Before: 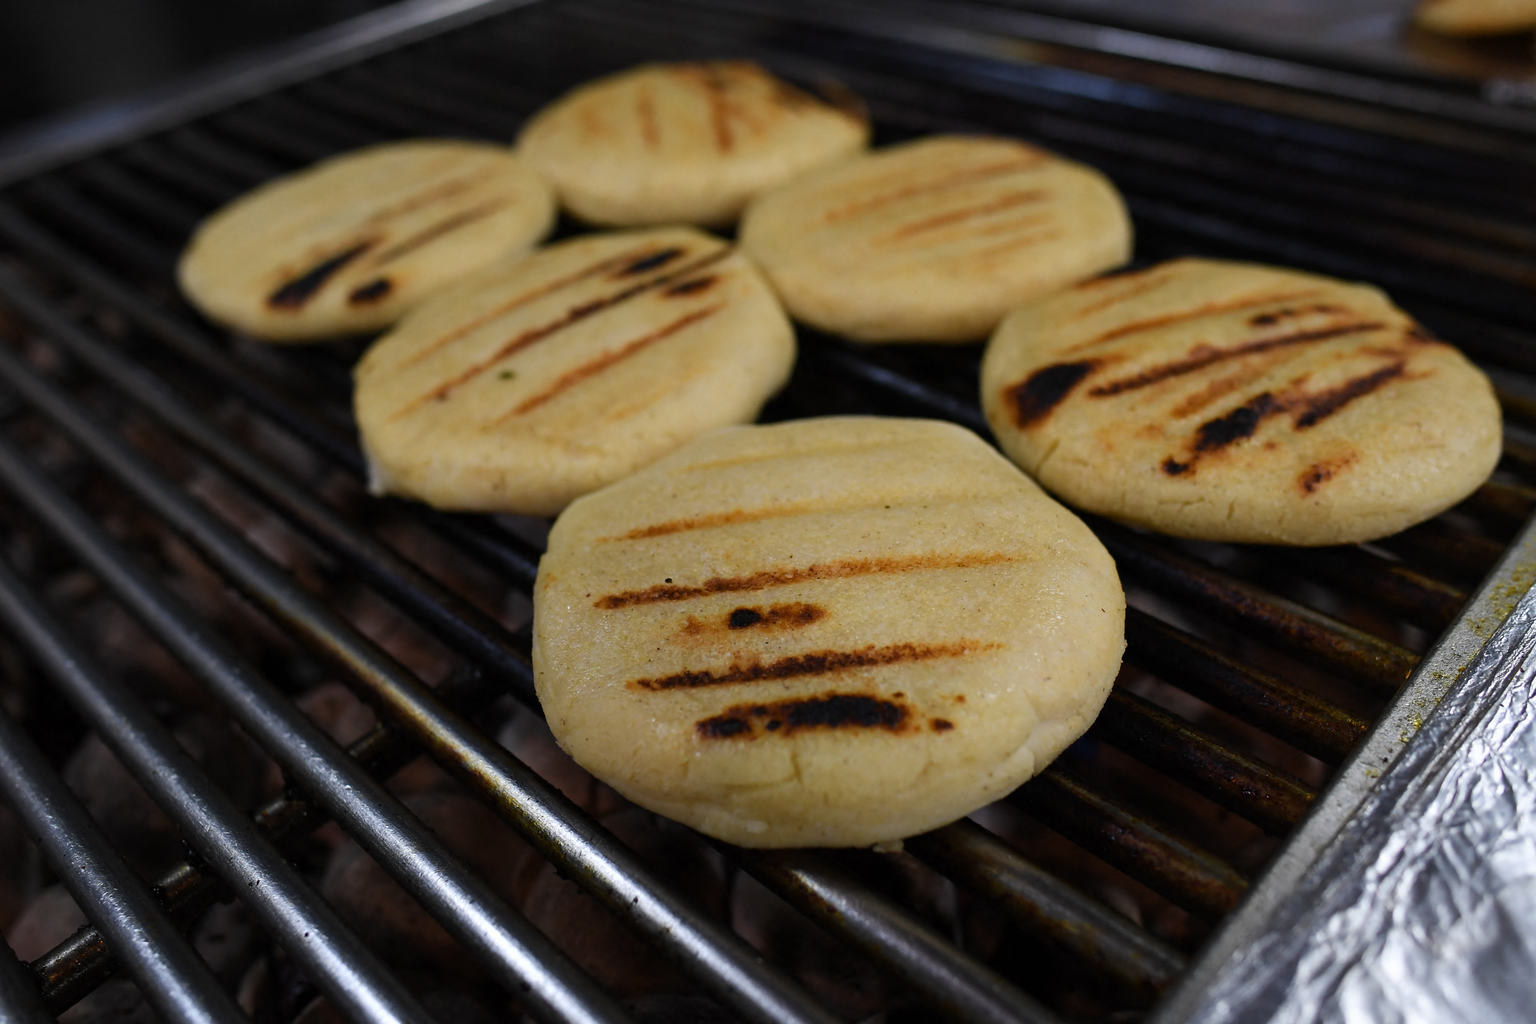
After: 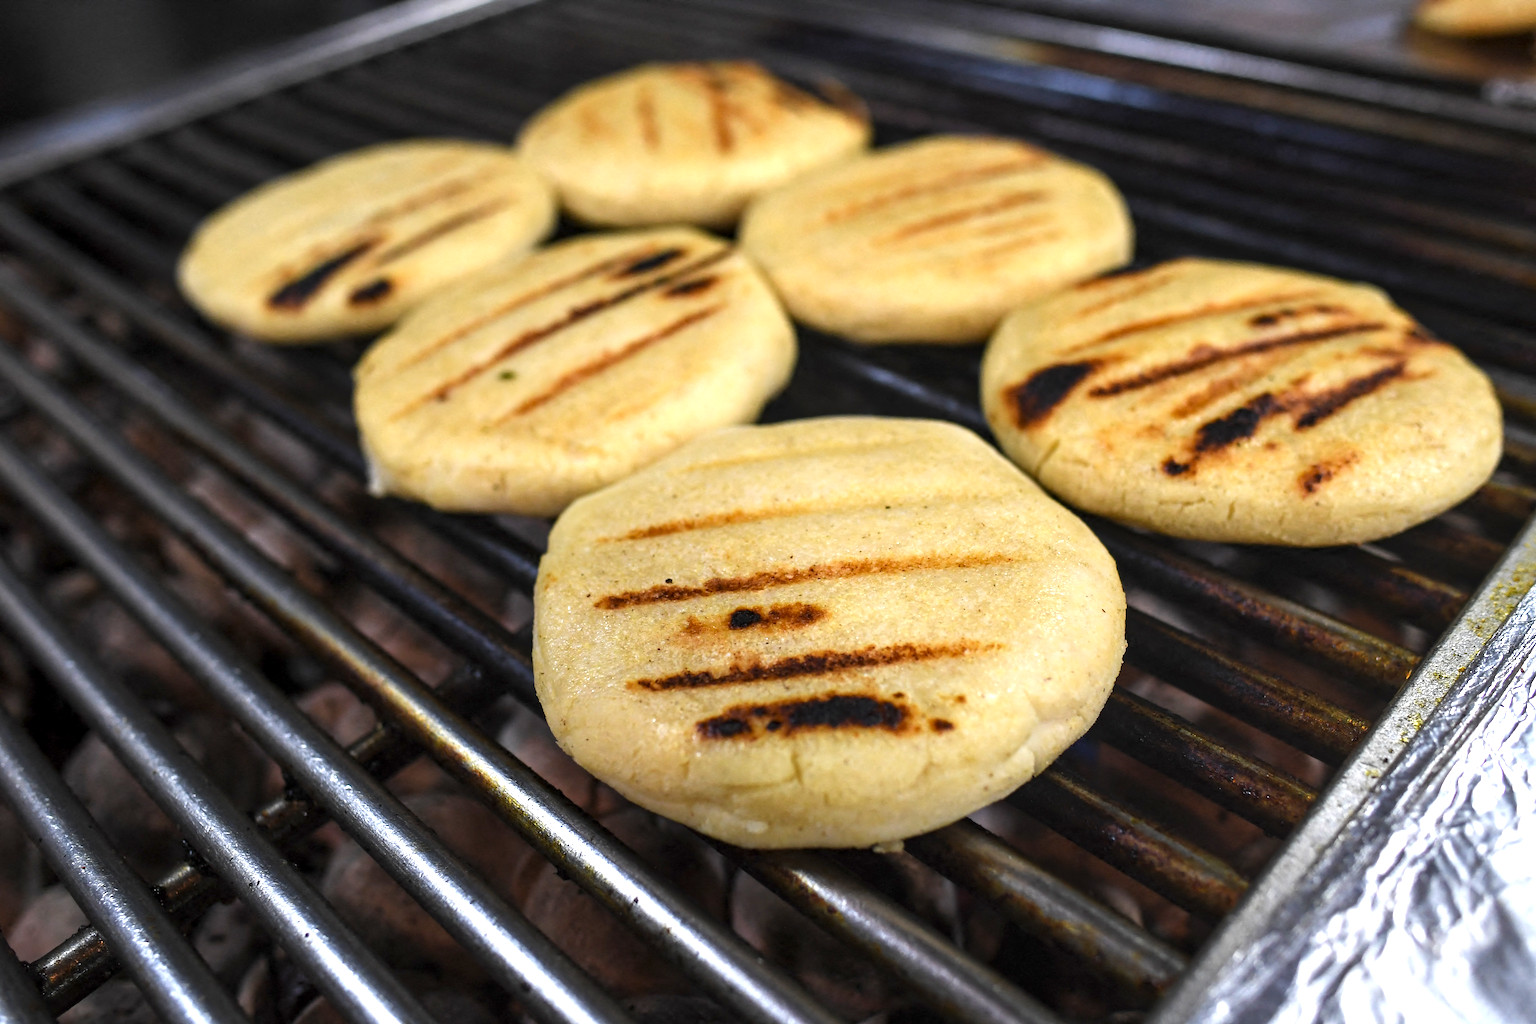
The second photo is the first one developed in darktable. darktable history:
local contrast: on, module defaults
exposure: exposure 1.259 EV, compensate exposure bias true, compensate highlight preservation false
